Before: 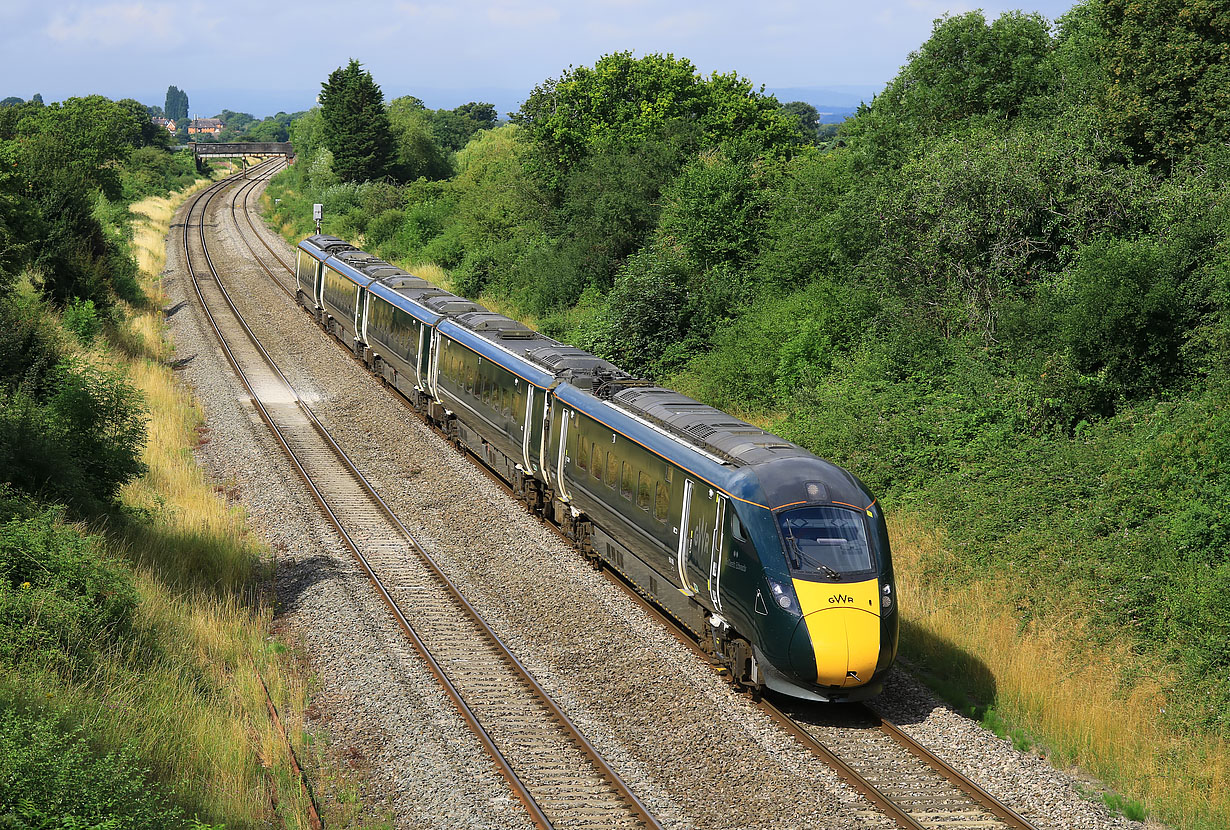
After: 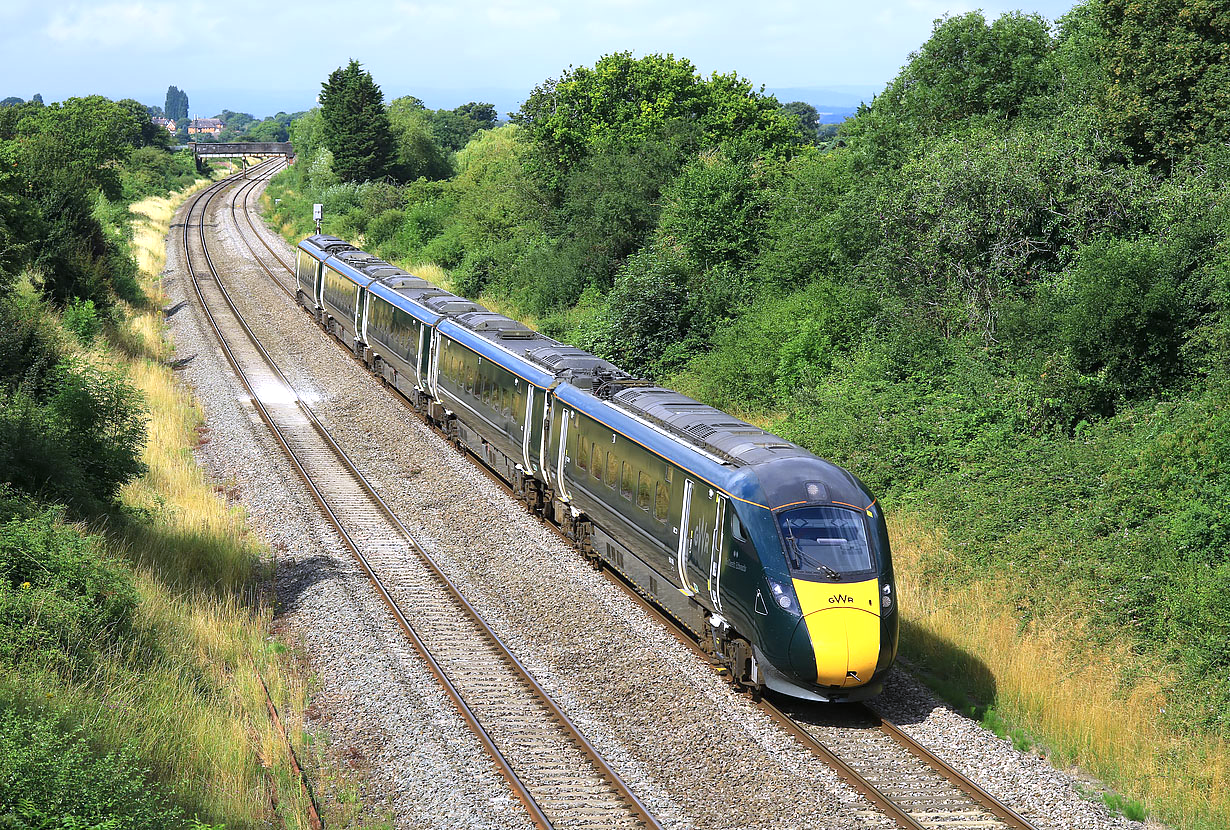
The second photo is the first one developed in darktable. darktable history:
exposure: exposure 0.515 EV, compensate highlight preservation false
white balance: red 0.967, blue 1.119, emerald 0.756
